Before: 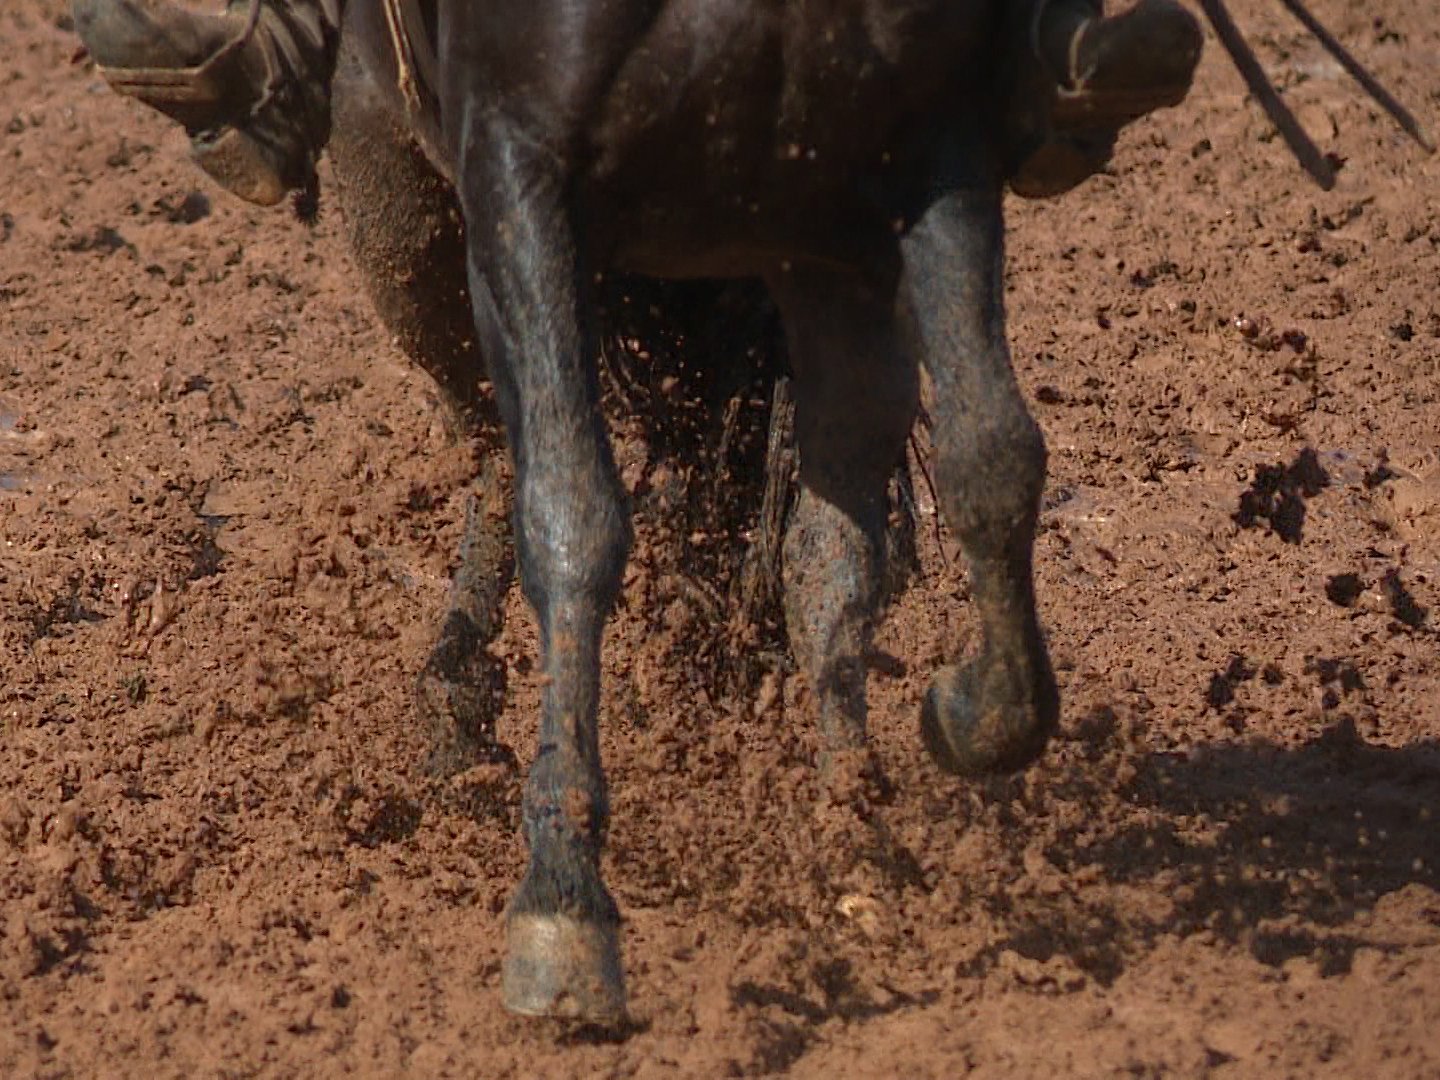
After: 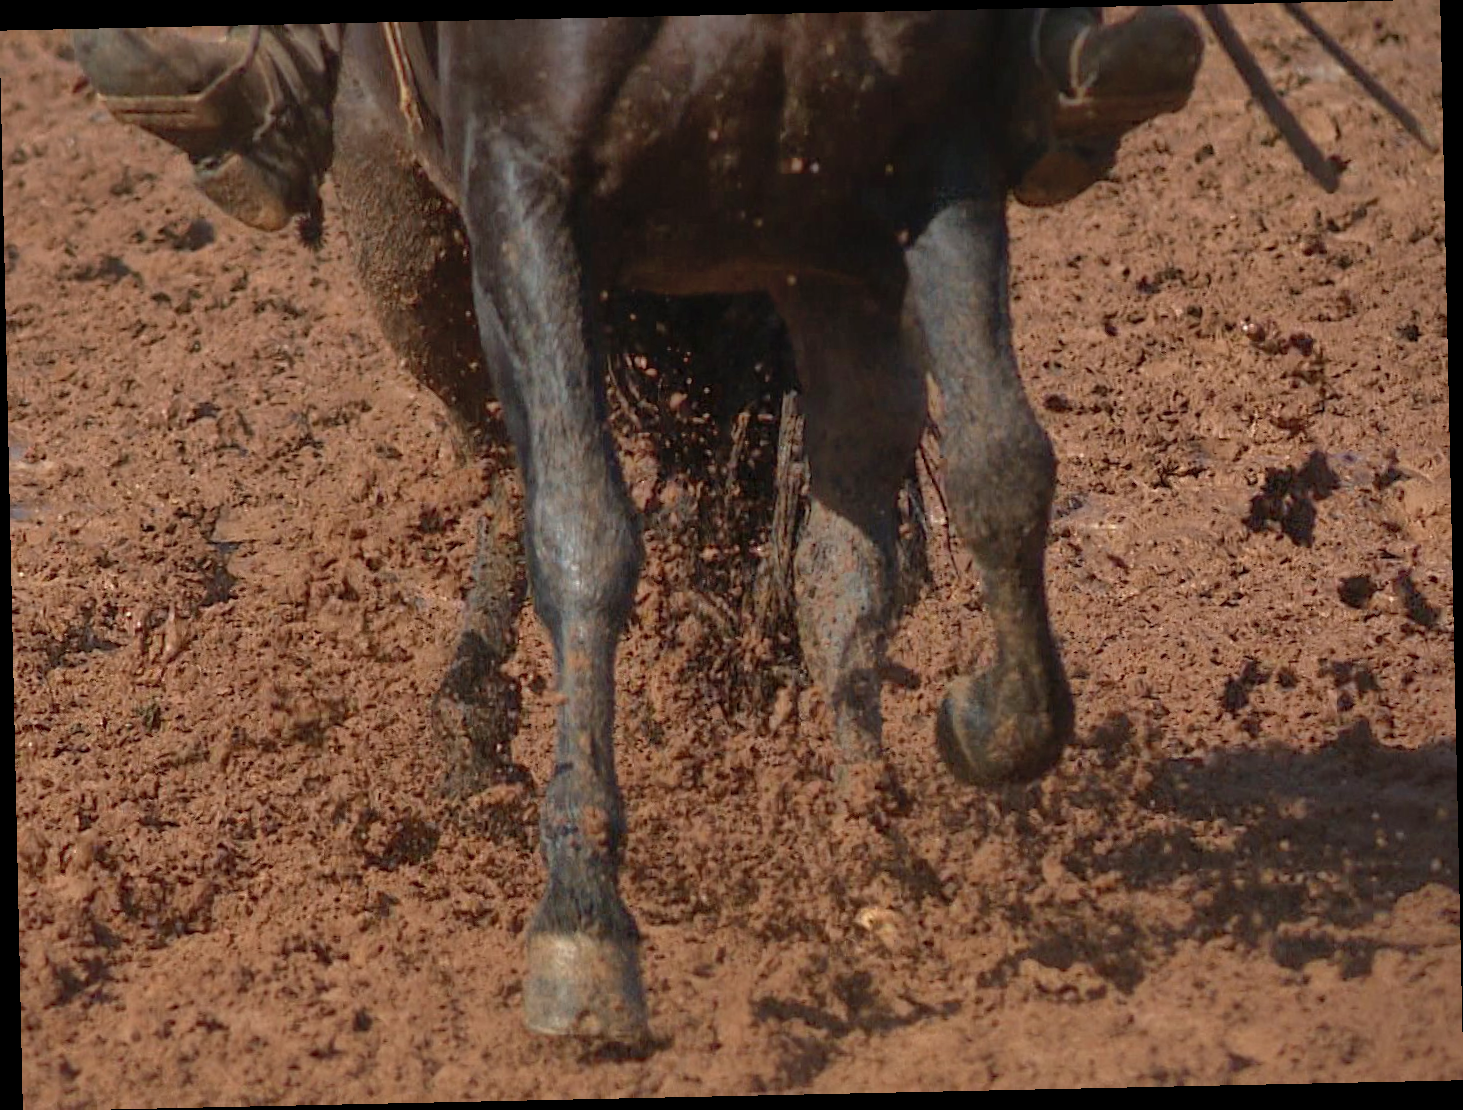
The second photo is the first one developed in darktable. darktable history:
rotate and perspective: rotation -1.24°, automatic cropping off
shadows and highlights: on, module defaults
